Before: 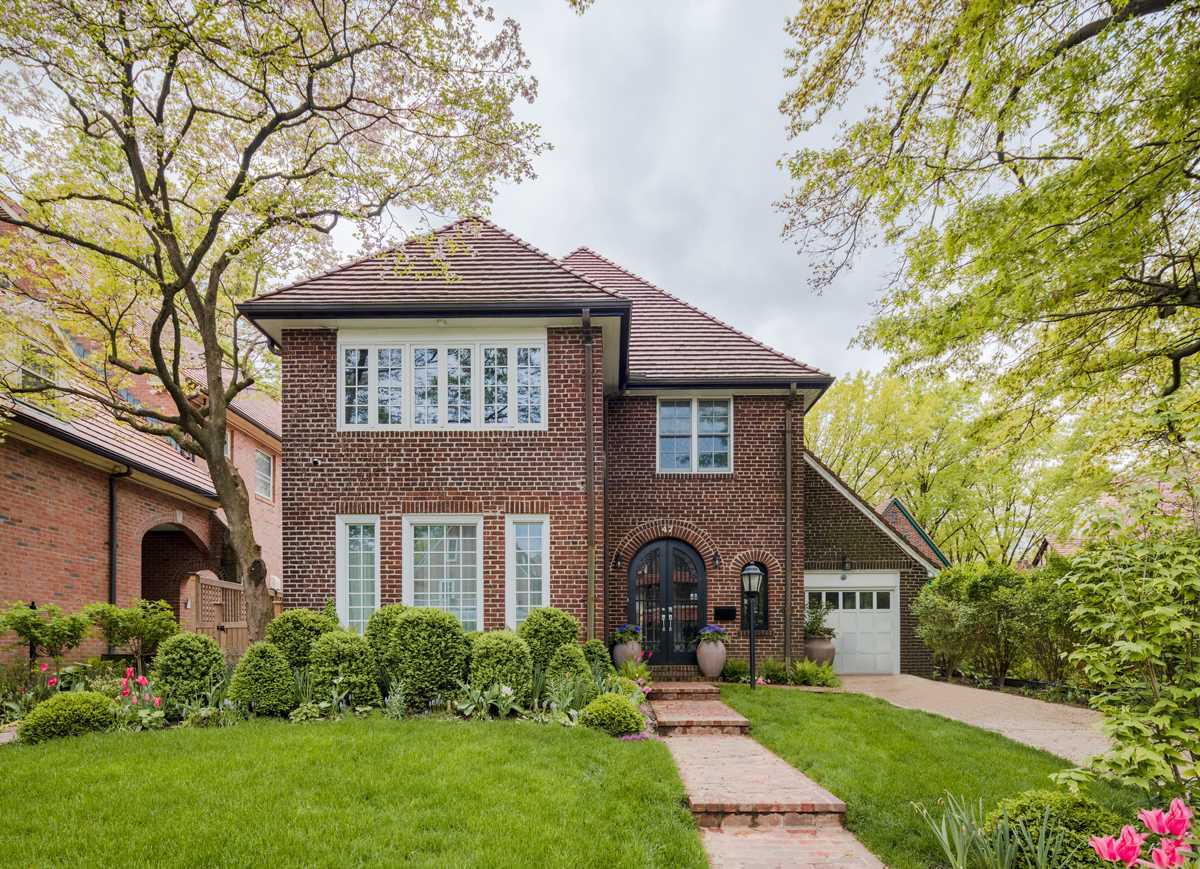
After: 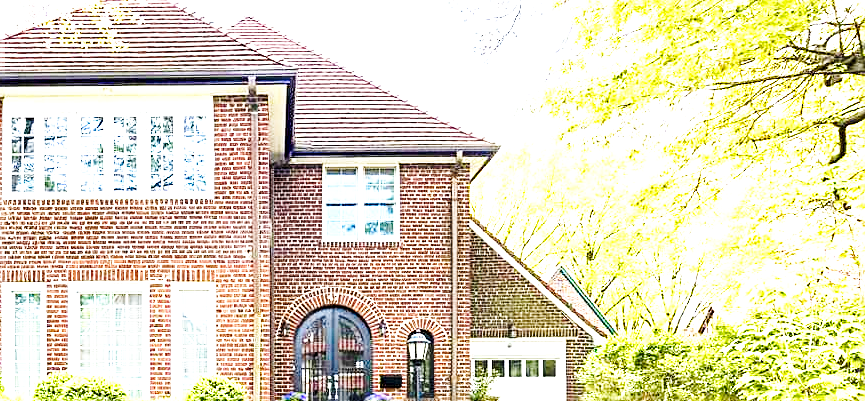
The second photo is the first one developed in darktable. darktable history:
exposure: black level correction 0, exposure 2.13 EV, compensate highlight preservation false
crop and rotate: left 27.872%, top 26.71%, bottom 27.137%
haze removal: compatibility mode true, adaptive false
base curve: curves: ch0 [(0, 0) (0.036, 0.037) (0.121, 0.228) (0.46, 0.76) (0.859, 0.983) (1, 1)], preserve colors none
sharpen: on, module defaults
color zones: curves: ch0 [(0.068, 0.464) (0.25, 0.5) (0.48, 0.508) (0.75, 0.536) (0.886, 0.476) (0.967, 0.456)]; ch1 [(0.066, 0.456) (0.25, 0.5) (0.616, 0.508) (0.746, 0.56) (0.934, 0.444)]
